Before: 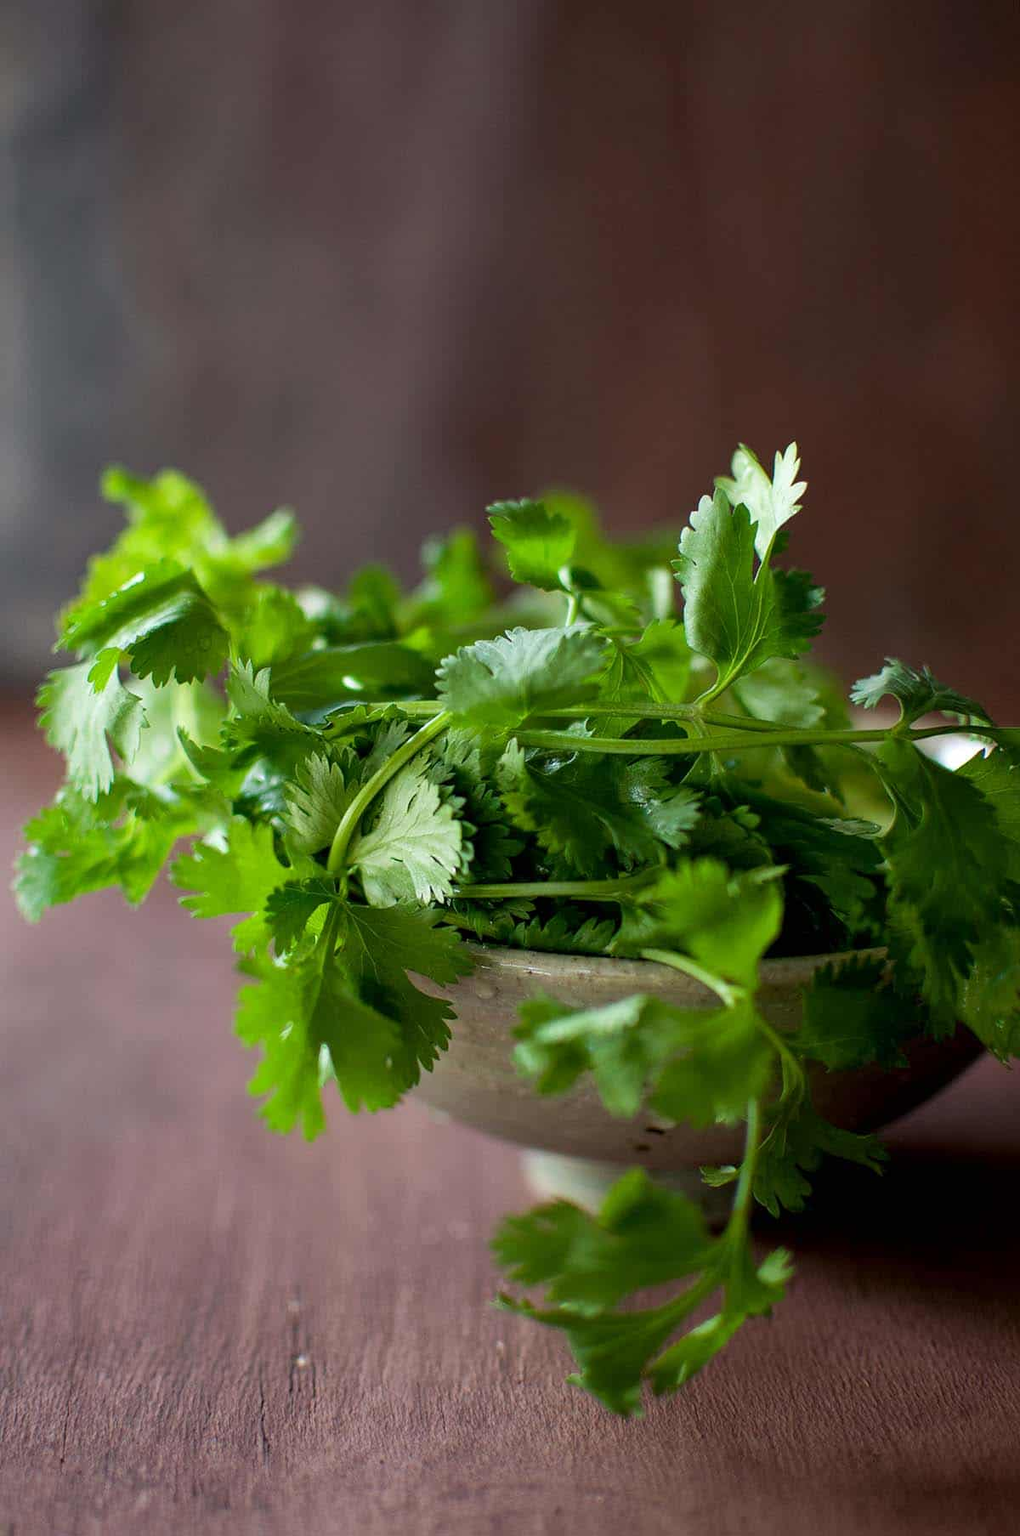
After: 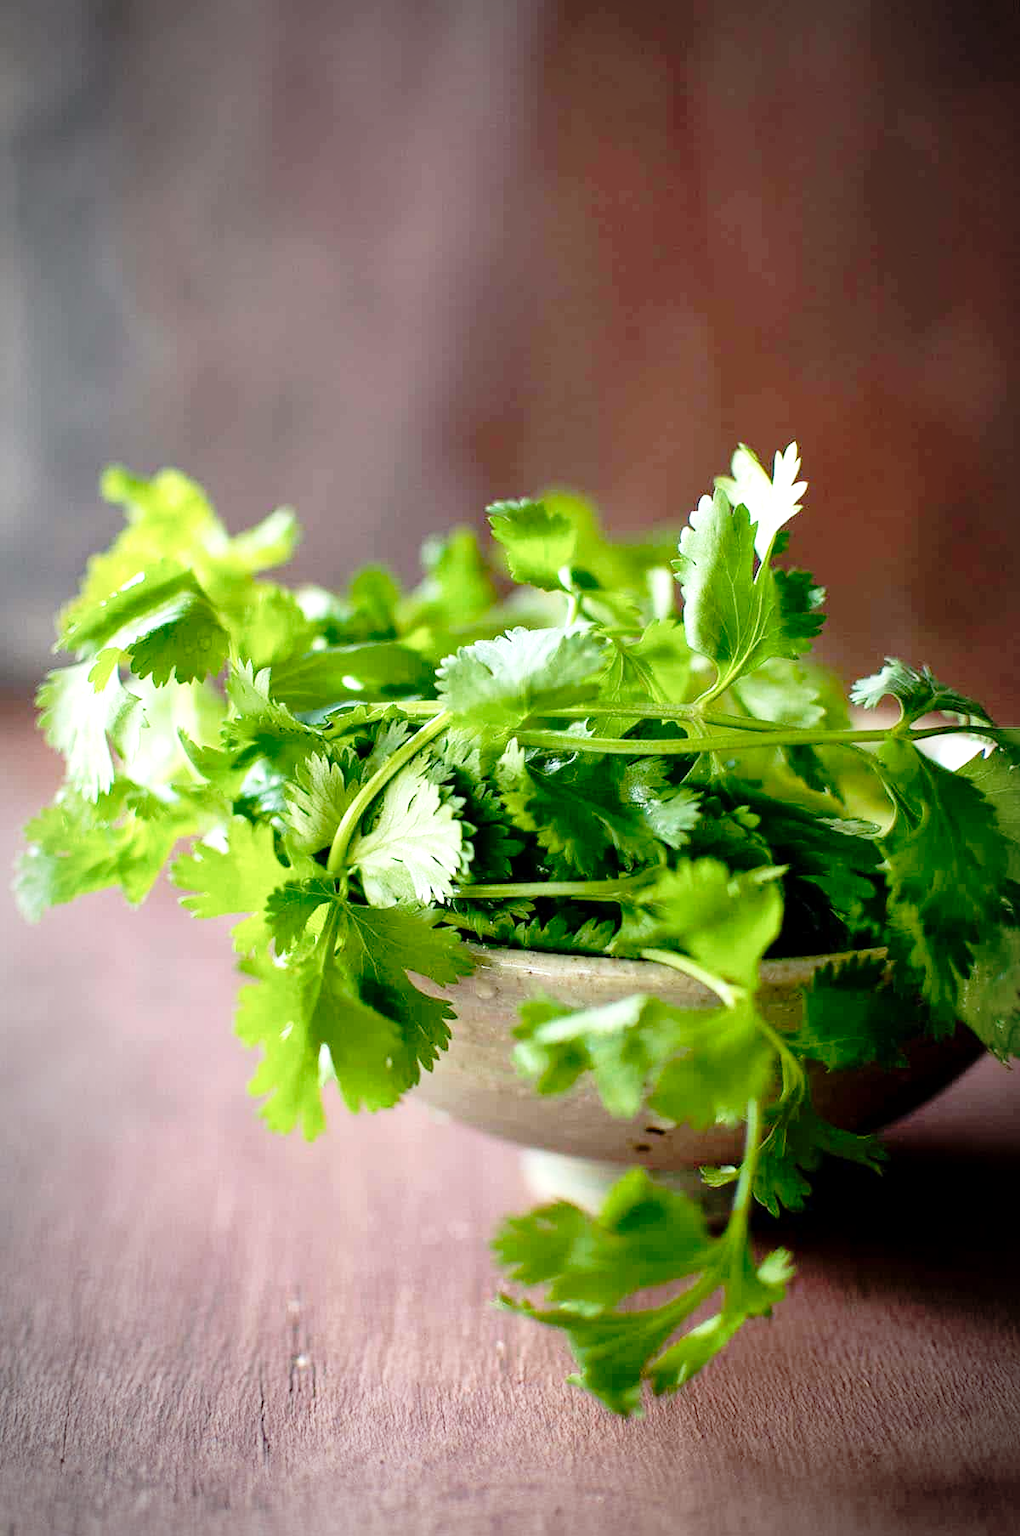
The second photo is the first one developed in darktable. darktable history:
tone curve: curves: ch0 [(0, 0) (0.135, 0.09) (0.326, 0.386) (0.489, 0.573) (0.663, 0.749) (0.854, 0.897) (1, 0.974)]; ch1 [(0, 0) (0.366, 0.367) (0.475, 0.453) (0.494, 0.493) (0.504, 0.497) (0.544, 0.569) (0.562, 0.605) (0.622, 0.694) (1, 1)]; ch2 [(0, 0) (0.333, 0.346) (0.375, 0.375) (0.424, 0.43) (0.476, 0.492) (0.502, 0.503) (0.533, 0.534) (0.572, 0.603) (0.605, 0.656) (0.641, 0.709) (1, 1)], preserve colors none
tone equalizer: on, module defaults
exposure: black level correction 0.001, exposure 1.055 EV, compensate highlight preservation false
vignetting: automatic ratio true, unbound false
